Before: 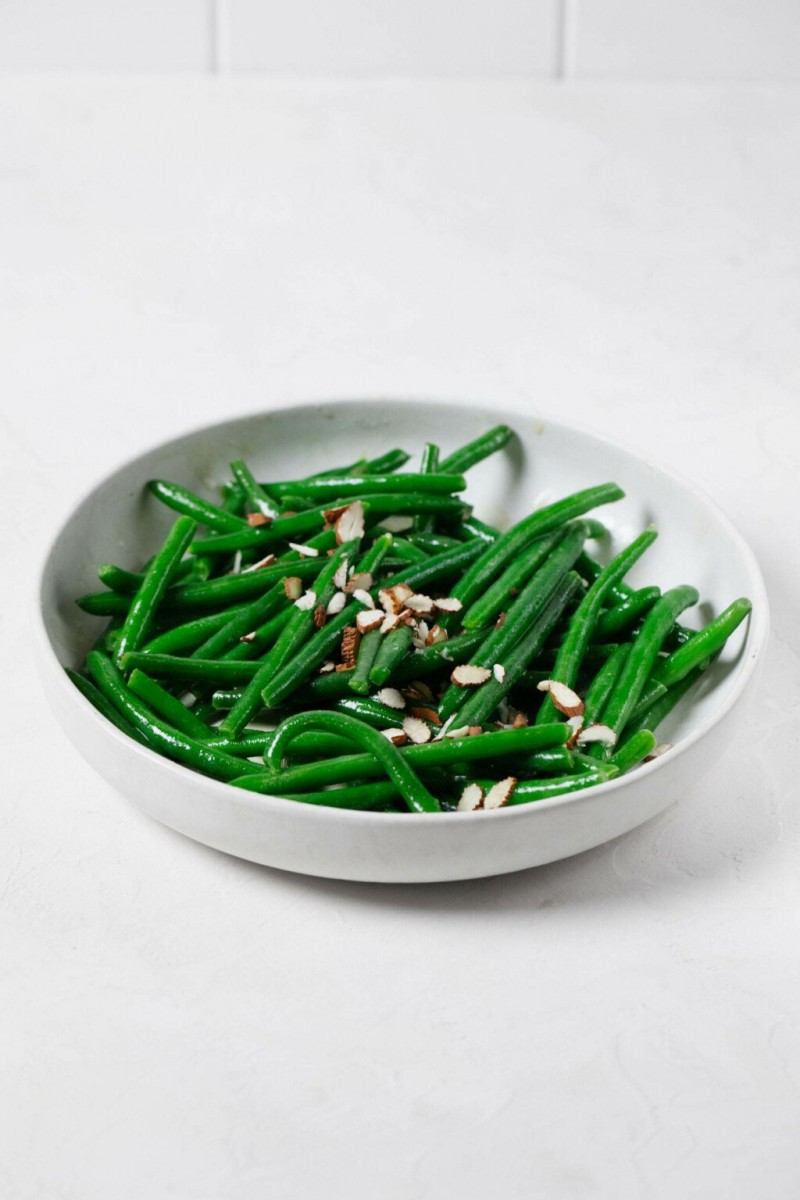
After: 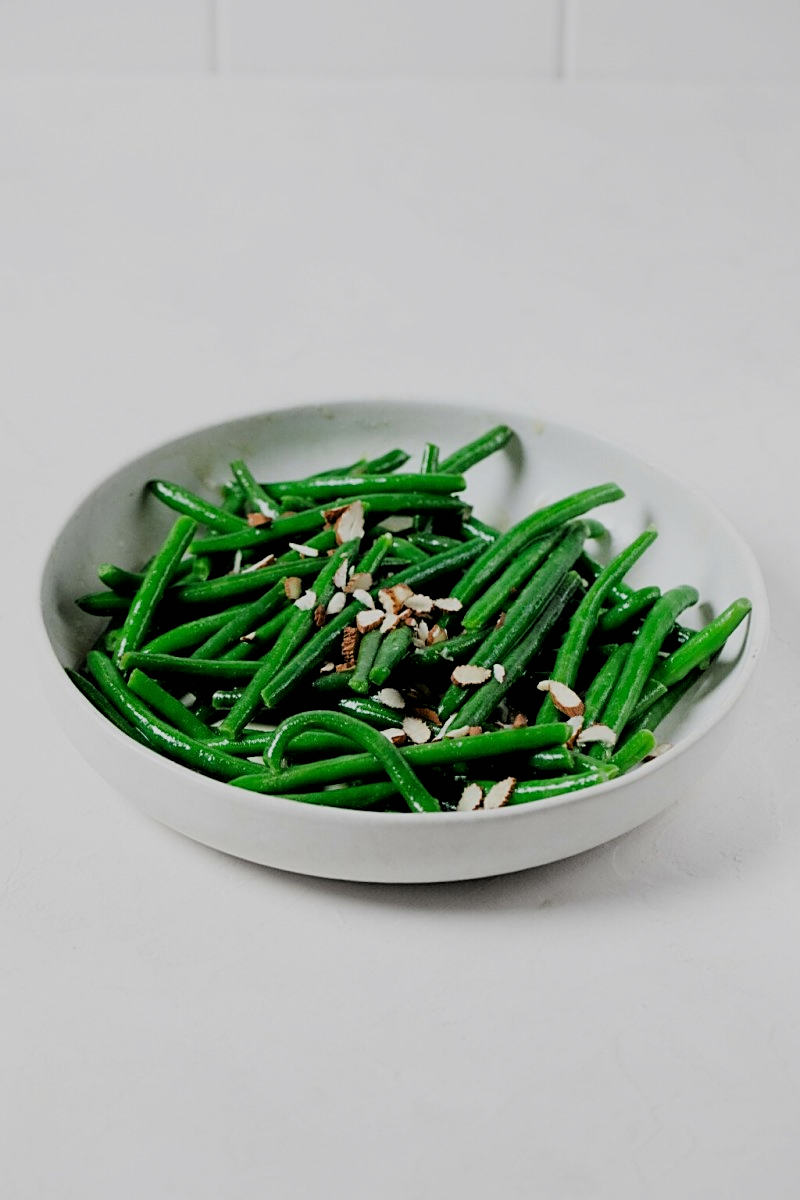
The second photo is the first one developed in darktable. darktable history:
filmic rgb: black relative exposure -4.38 EV, white relative exposure 4.56 EV, hardness 2.37, contrast 1.05
sharpen: on, module defaults
